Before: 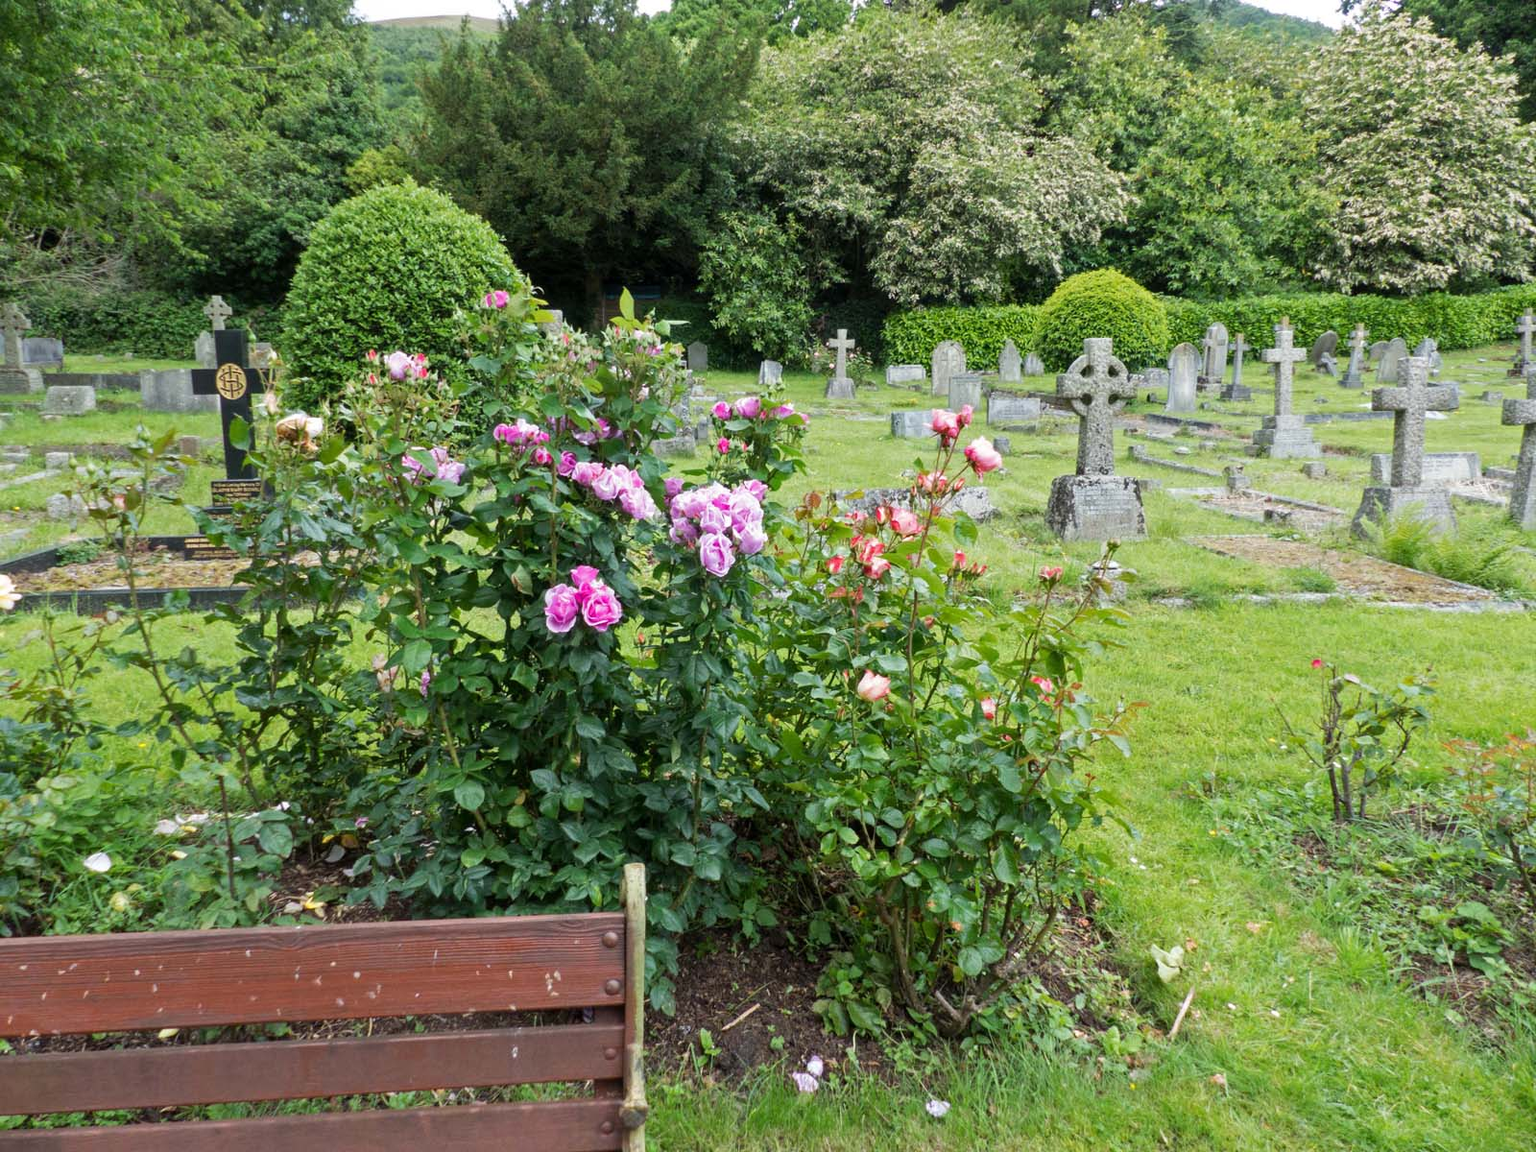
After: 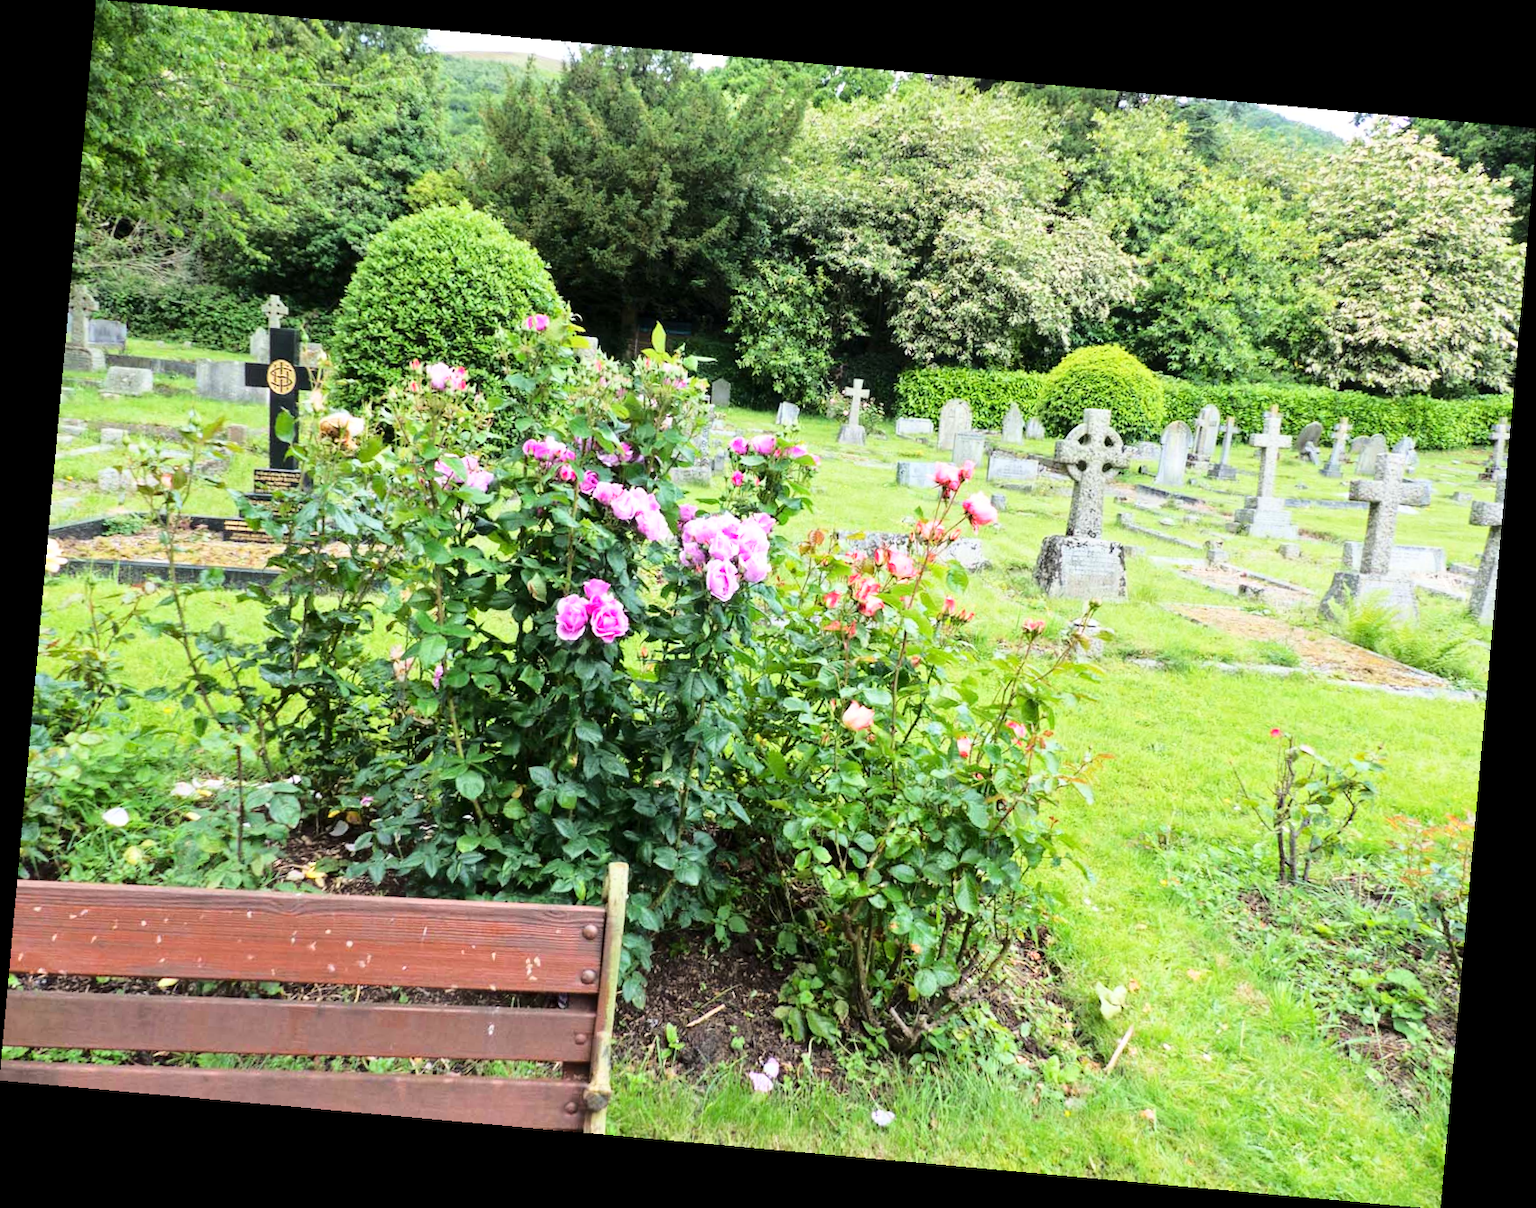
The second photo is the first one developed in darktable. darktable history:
base curve: curves: ch0 [(0, 0) (0.032, 0.037) (0.105, 0.228) (0.435, 0.76) (0.856, 0.983) (1, 1)]
rotate and perspective: rotation 5.12°, automatic cropping off
